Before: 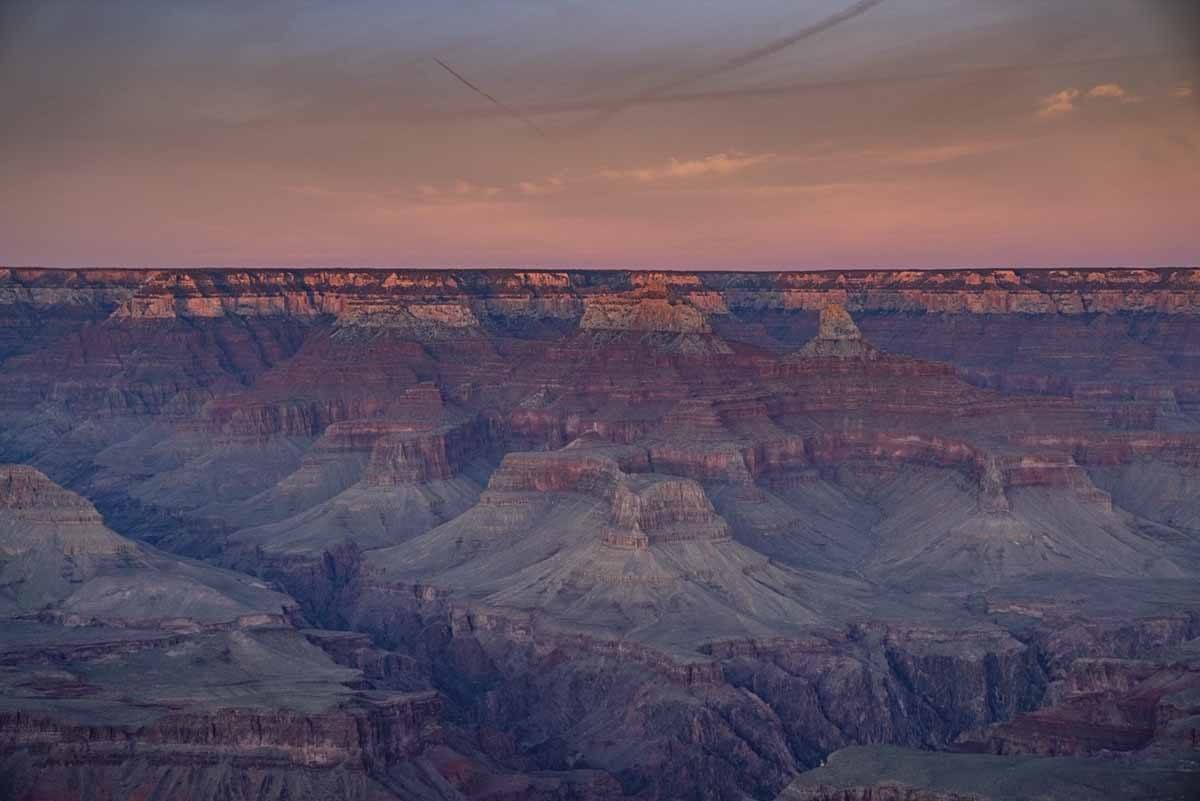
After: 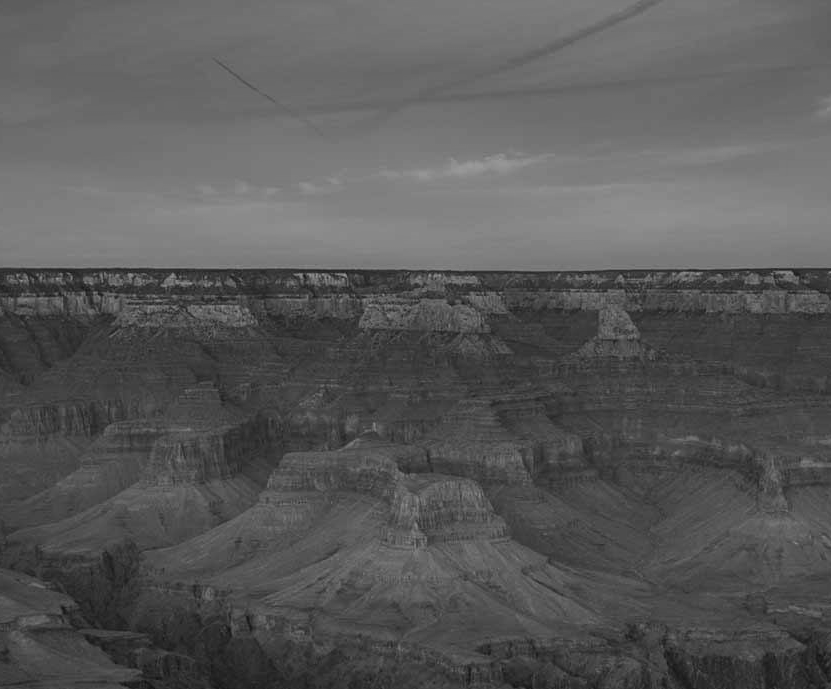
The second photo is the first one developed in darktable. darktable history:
monochrome: a 26.22, b 42.67, size 0.8
crop: left 18.479%, right 12.2%, bottom 13.971%
white balance: emerald 1
